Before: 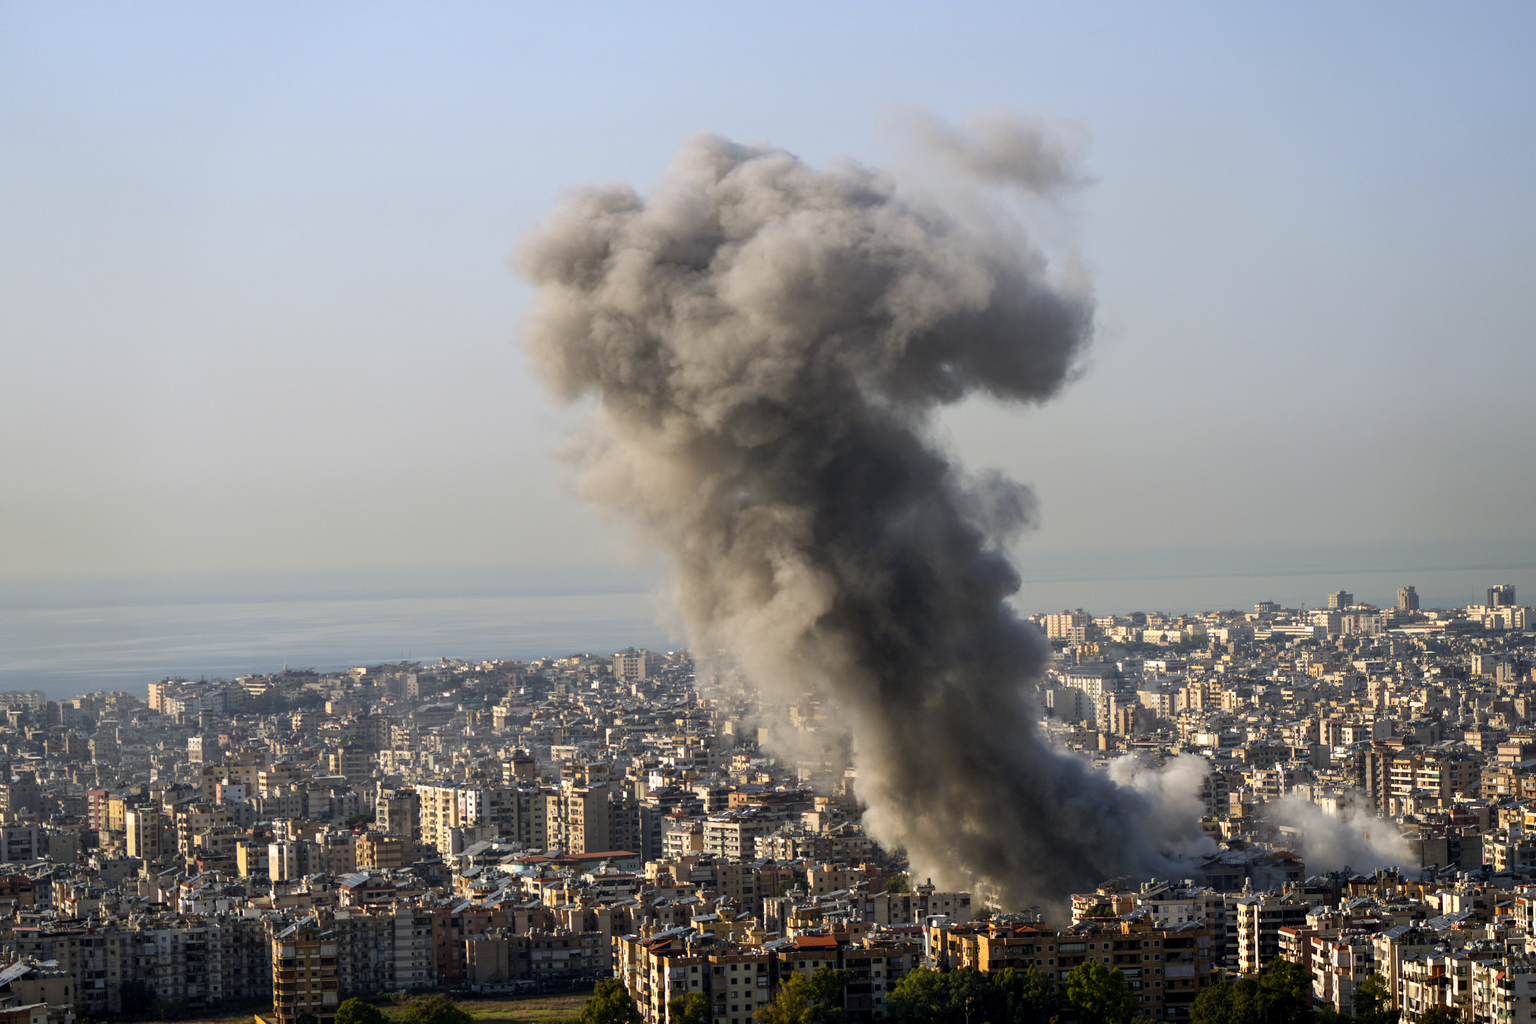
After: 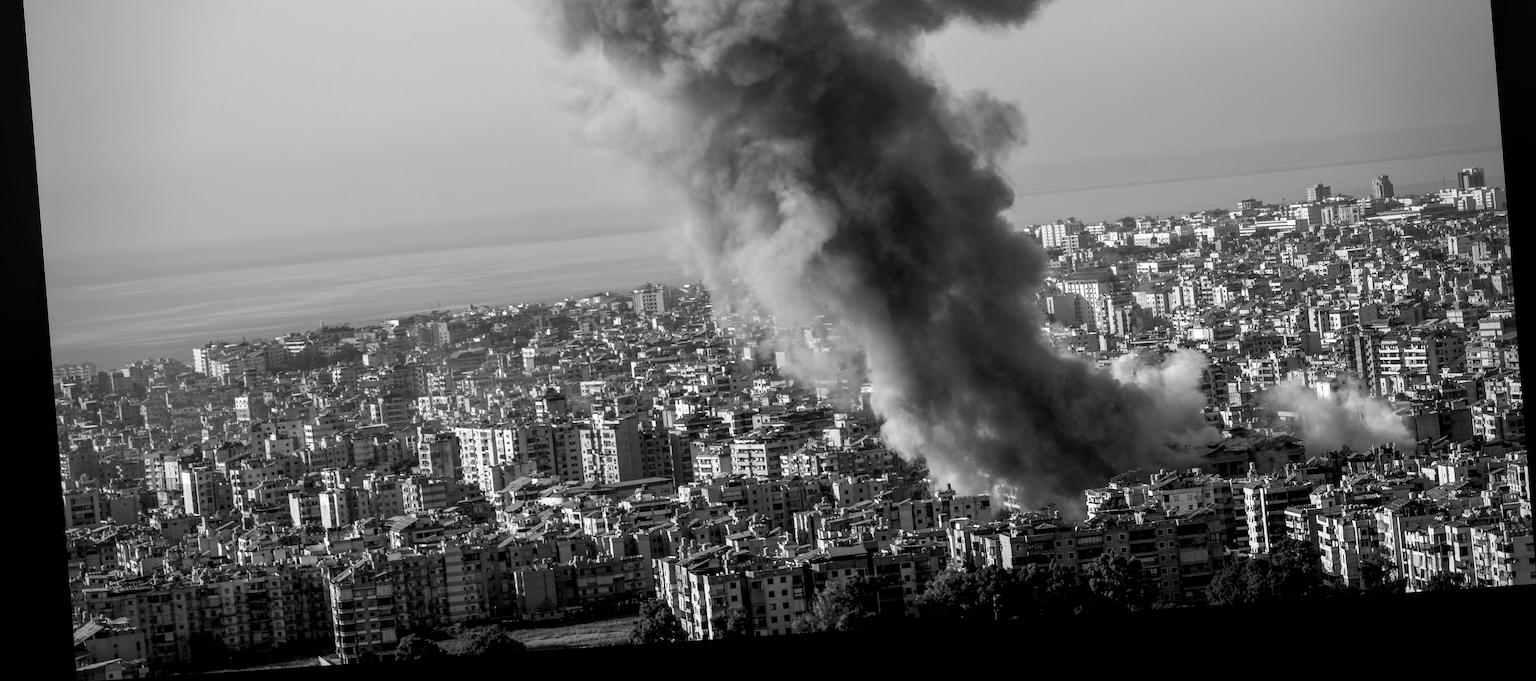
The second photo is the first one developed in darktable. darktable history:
sharpen: radius 1.4, amount 1.25, threshold 0.7
local contrast: detail 130%
rotate and perspective: rotation -4.2°, shear 0.006, automatic cropping off
vignetting: unbound false
monochrome: a 32, b 64, size 2.3, highlights 1
crop and rotate: top 36.435%
